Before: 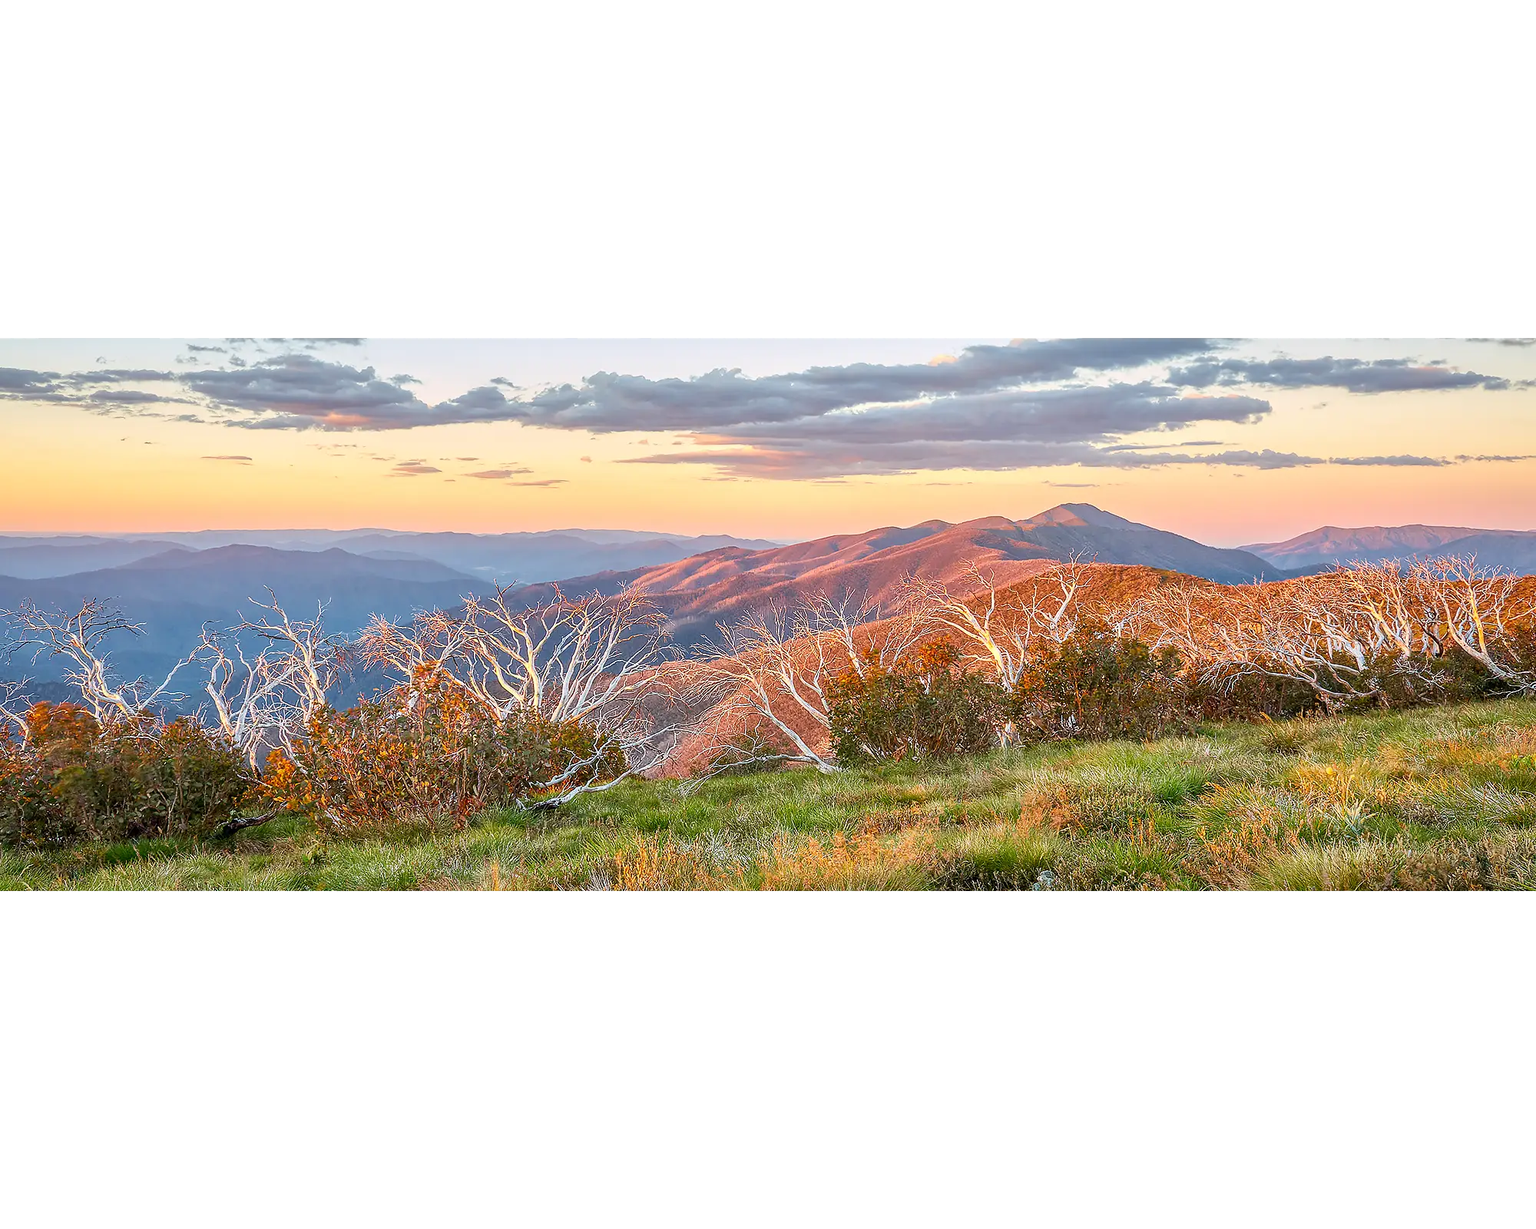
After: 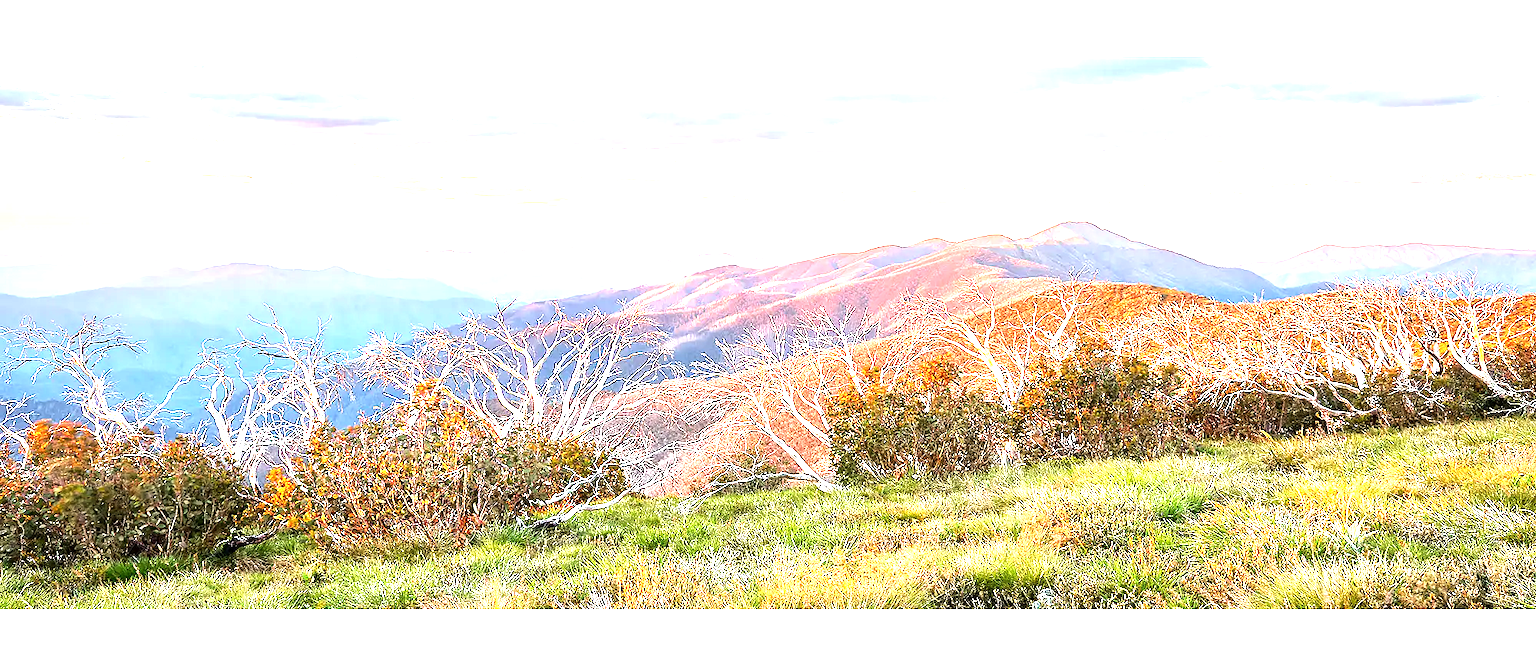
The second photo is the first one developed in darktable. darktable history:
exposure: exposure 1.223 EV, compensate highlight preservation false
tone equalizer: -8 EV -0.75 EV, -7 EV -0.7 EV, -6 EV -0.6 EV, -5 EV -0.4 EV, -3 EV 0.4 EV, -2 EV 0.6 EV, -1 EV 0.7 EV, +0 EV 0.75 EV, edges refinement/feathering 500, mask exposure compensation -1.57 EV, preserve details no
crop and rotate: top 23.043%, bottom 23.437%
